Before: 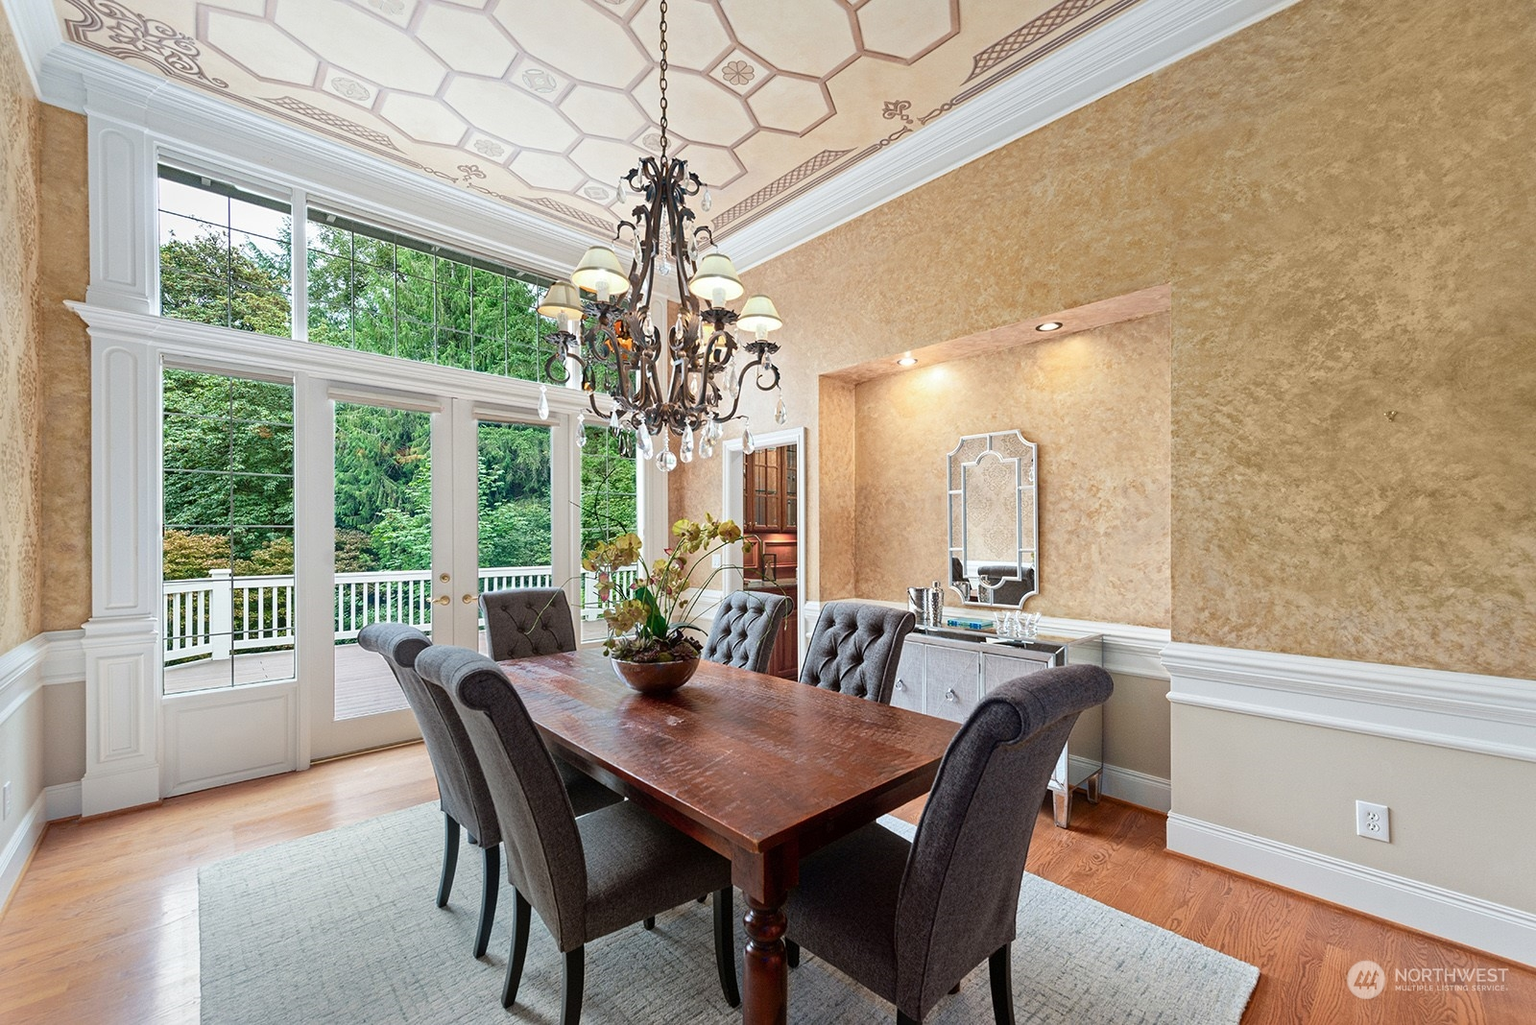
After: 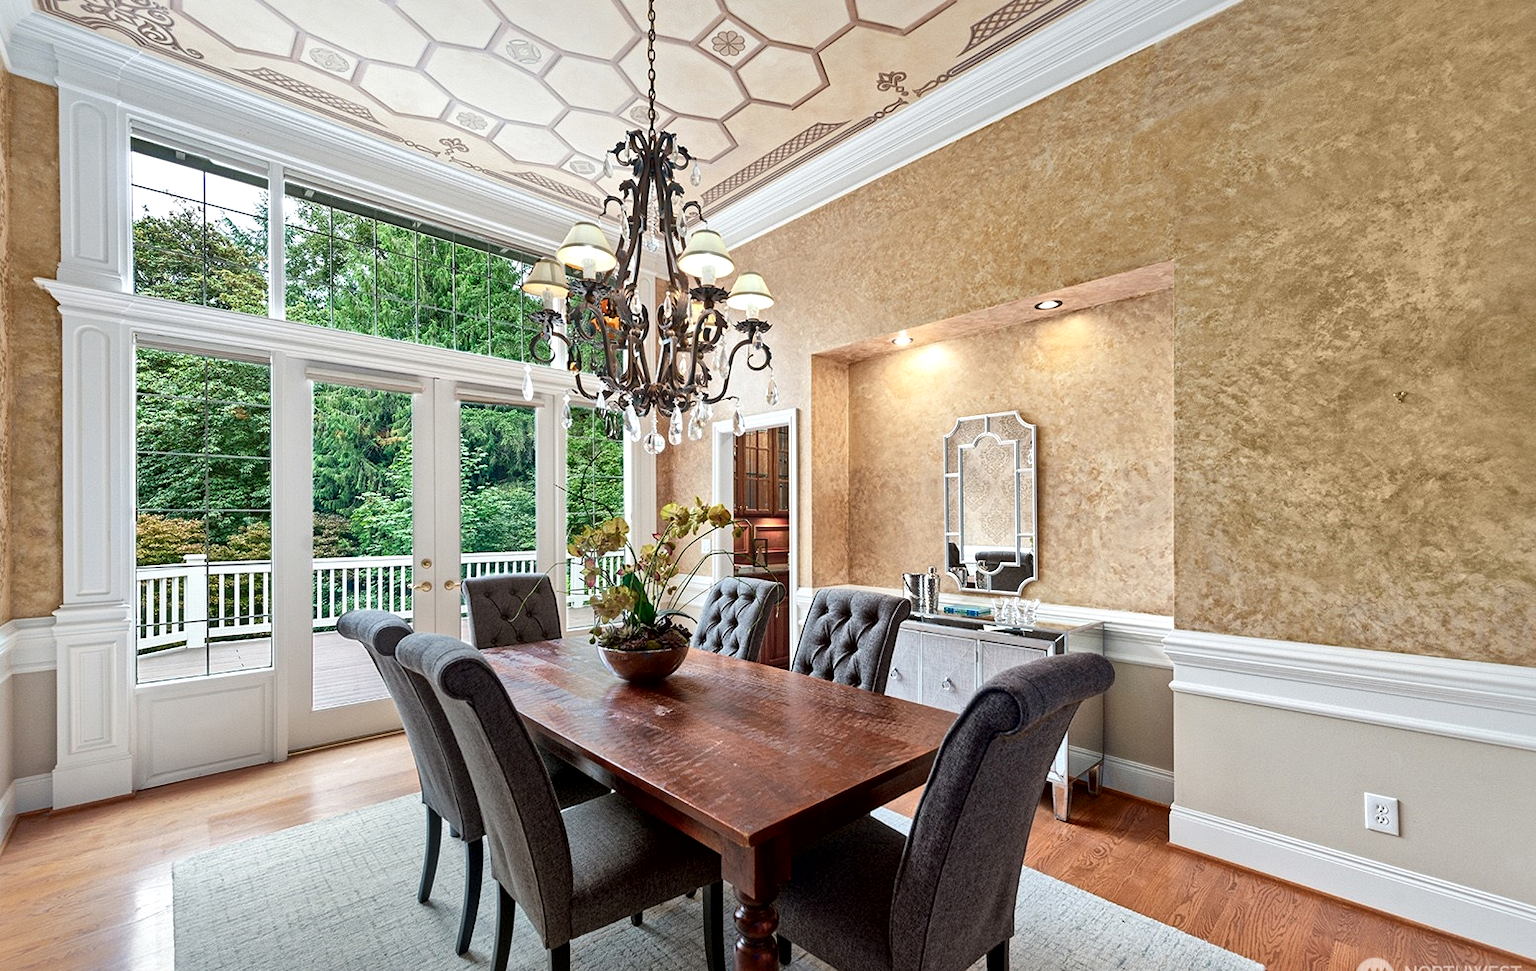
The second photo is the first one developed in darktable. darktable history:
crop: left 2.03%, top 3.035%, right 0.795%, bottom 4.903%
exposure: black level correction 0, exposure 0 EV, compensate highlight preservation false
local contrast: mode bilateral grid, contrast 25, coarseness 47, detail 152%, midtone range 0.2
